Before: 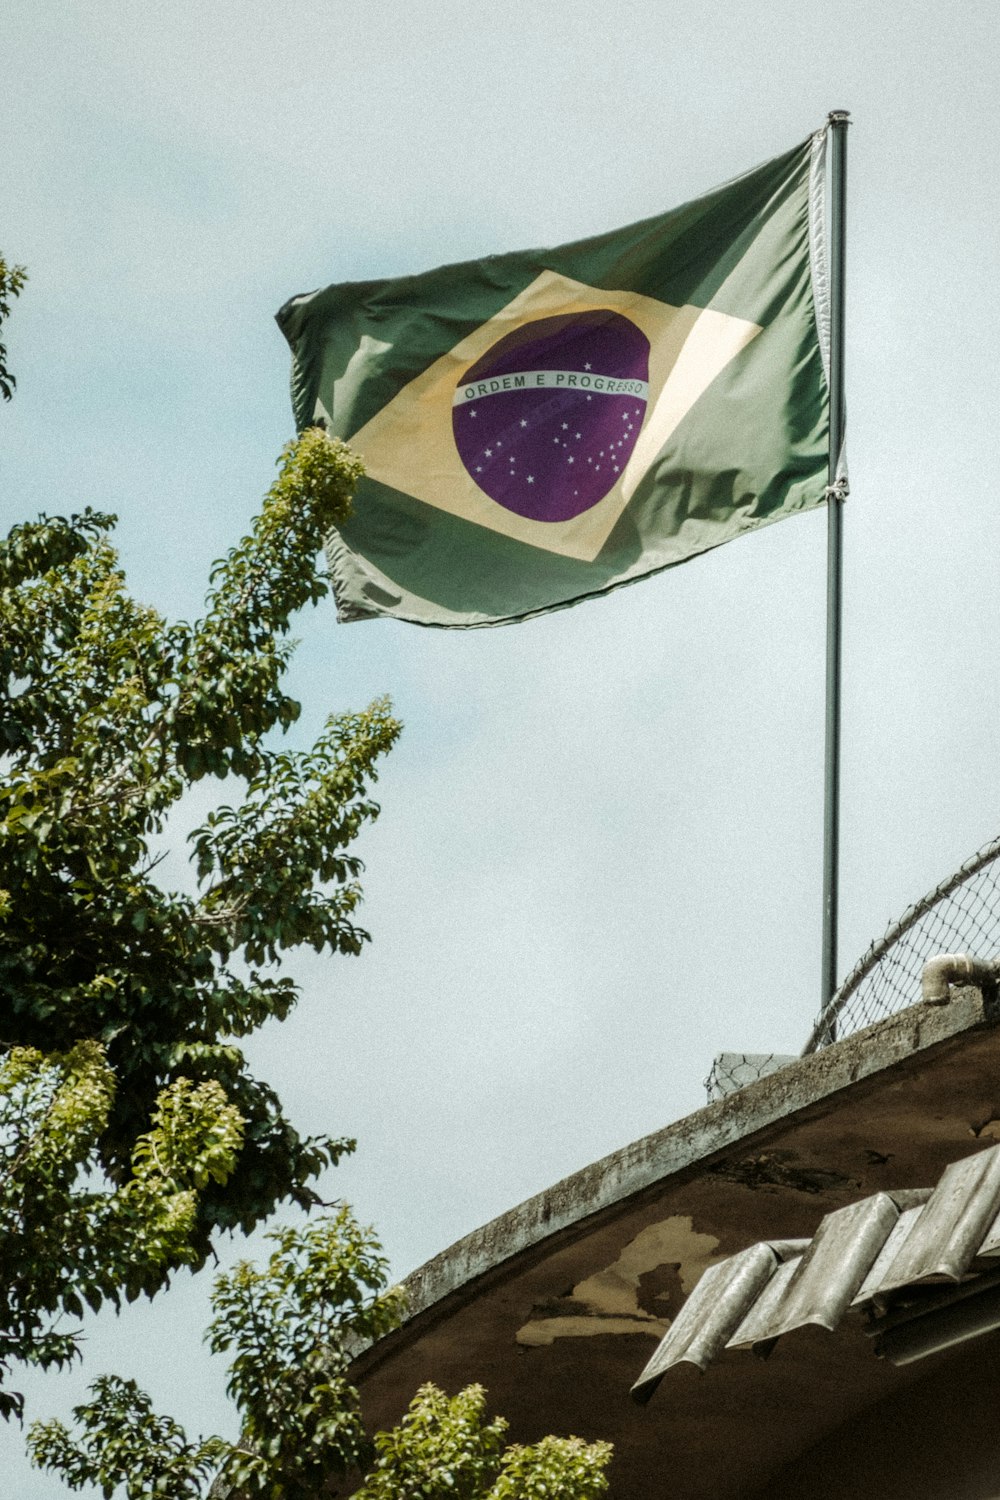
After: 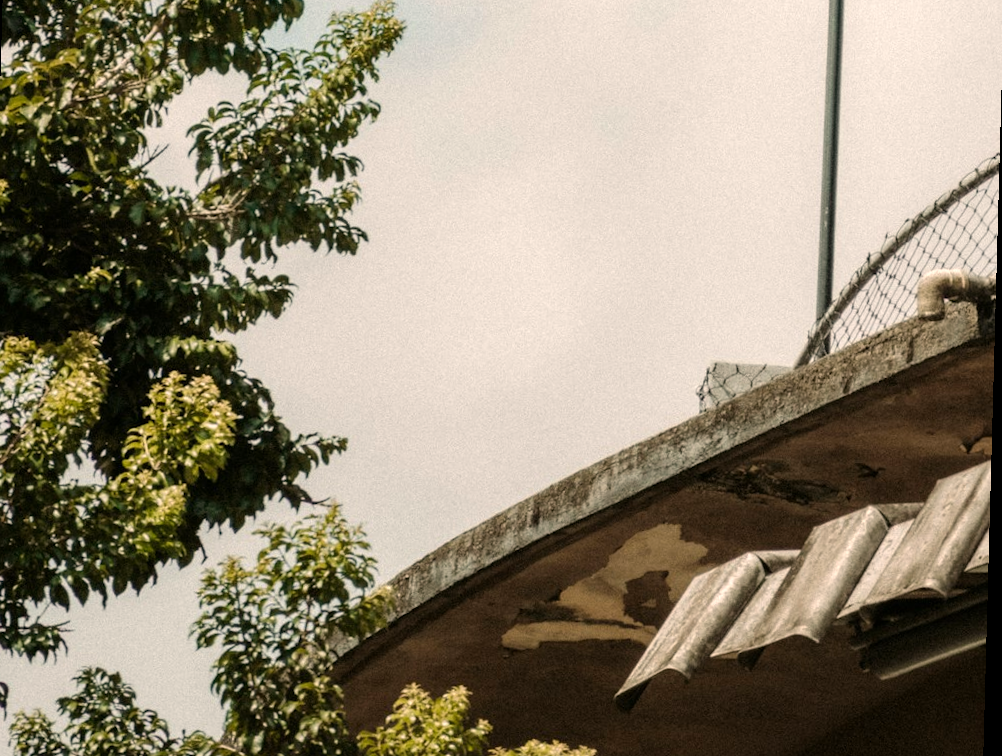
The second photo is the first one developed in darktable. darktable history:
rotate and perspective: rotation 1.57°, crop left 0.018, crop right 0.982, crop top 0.039, crop bottom 0.961
white balance: red 1.127, blue 0.943
crop and rotate: top 46.237%
